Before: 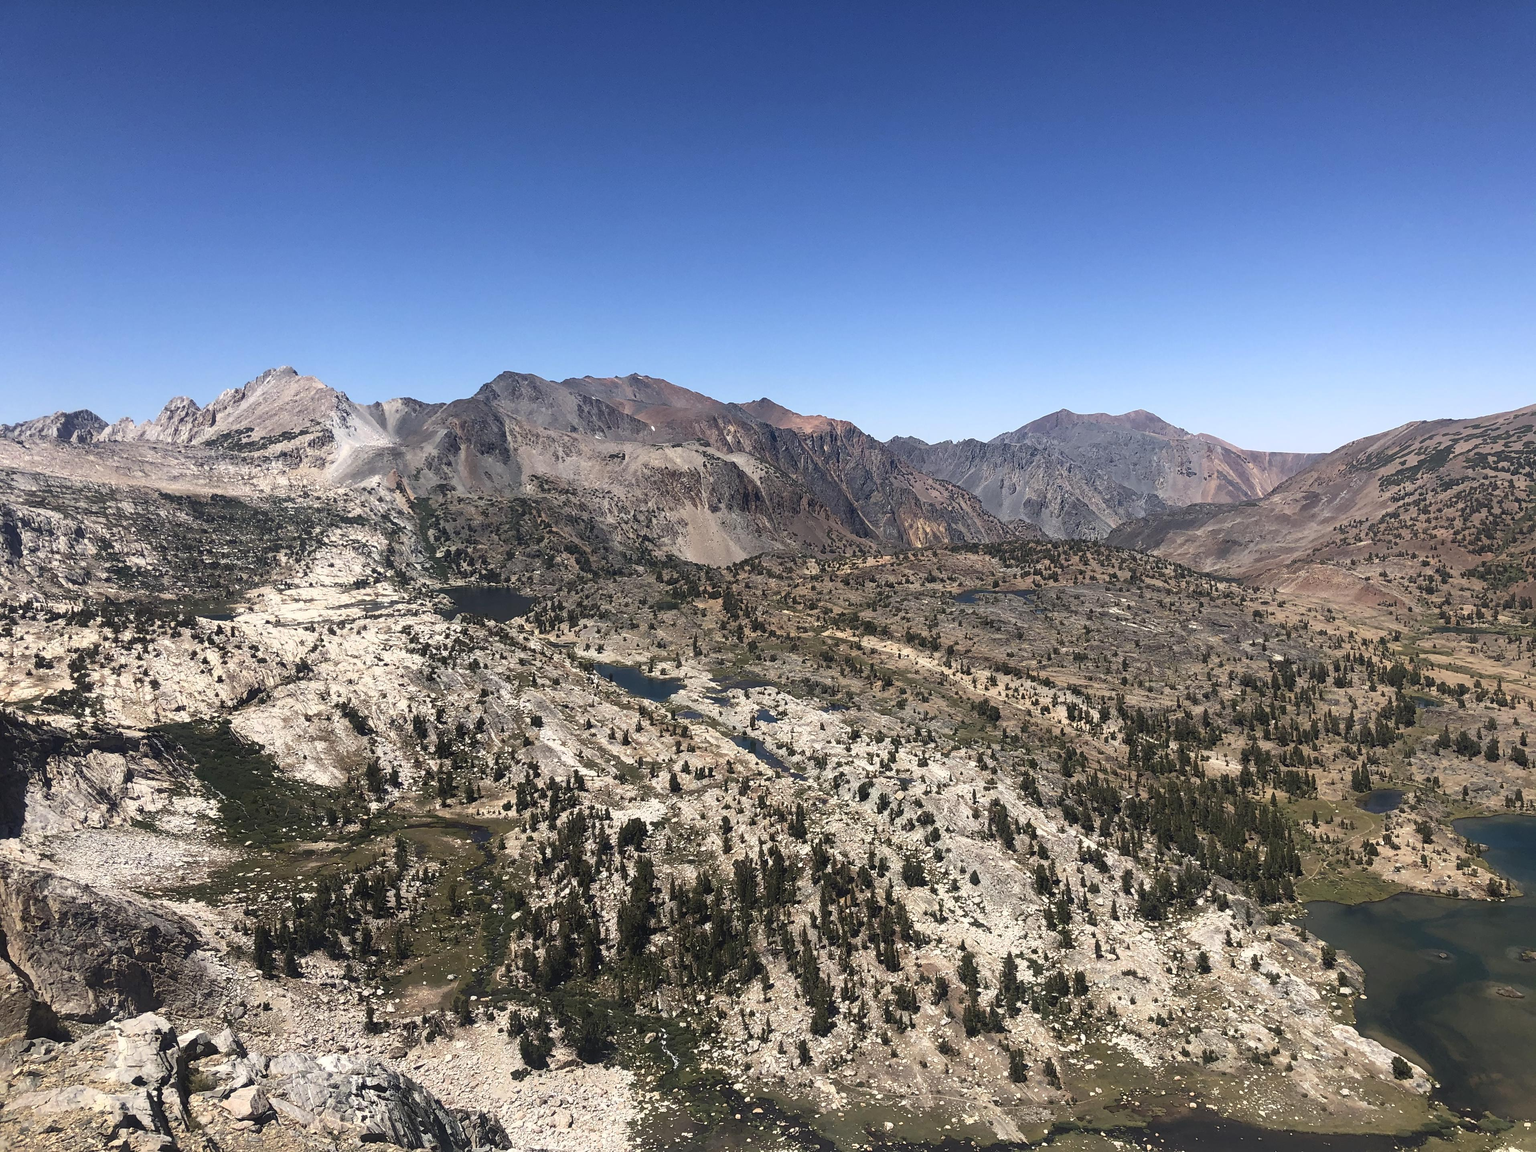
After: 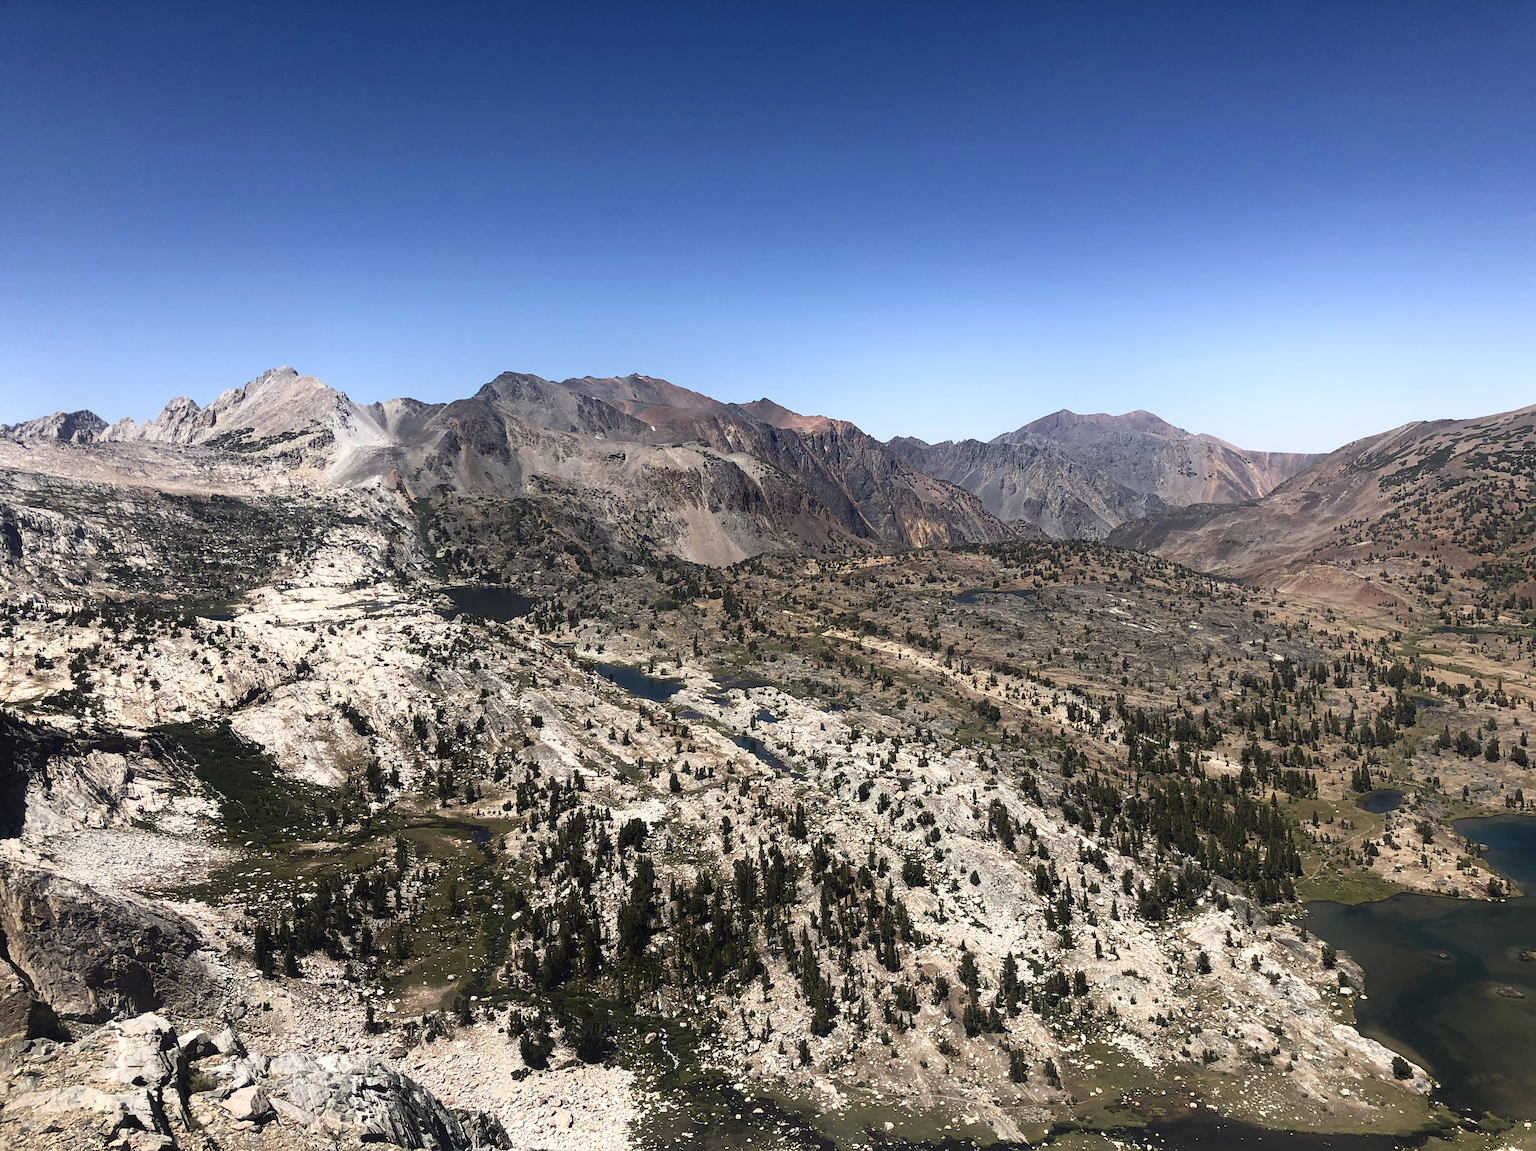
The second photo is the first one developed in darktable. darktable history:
shadows and highlights: shadows -61.48, white point adjustment -5.35, highlights 60.43
